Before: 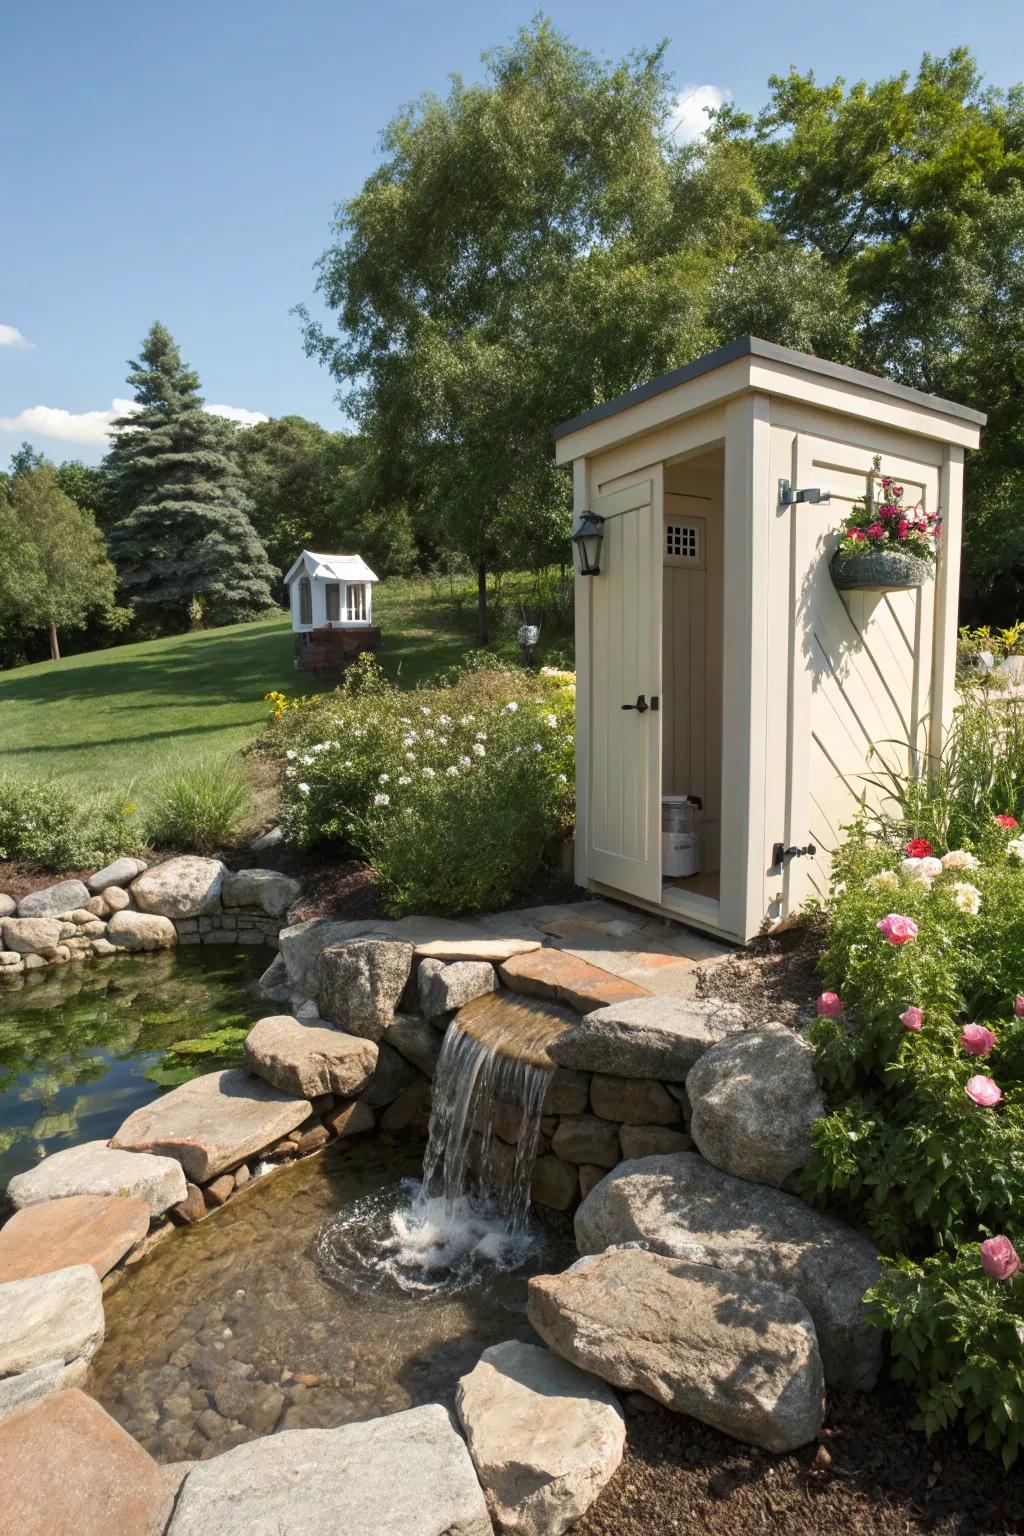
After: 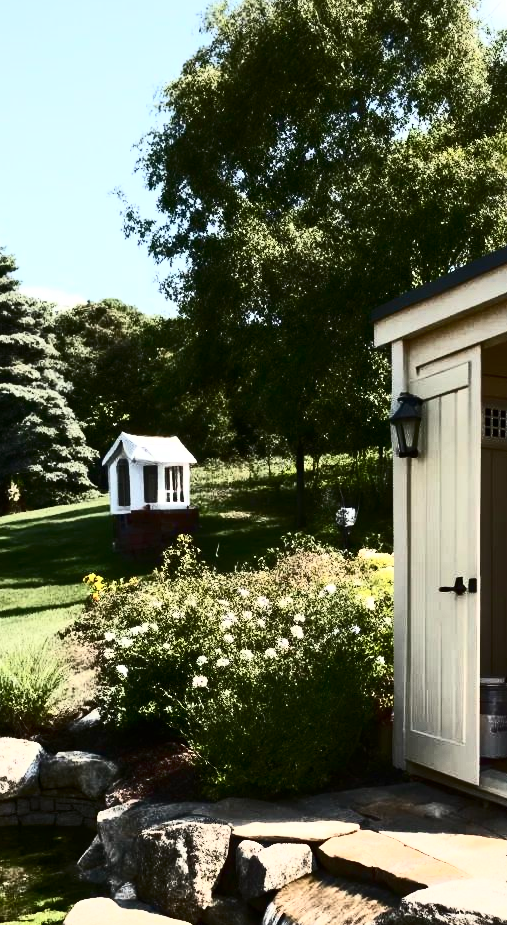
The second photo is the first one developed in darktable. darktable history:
contrast brightness saturation: contrast 0.939, brightness 0.198
crop: left 17.848%, top 7.728%, right 32.598%, bottom 32.047%
